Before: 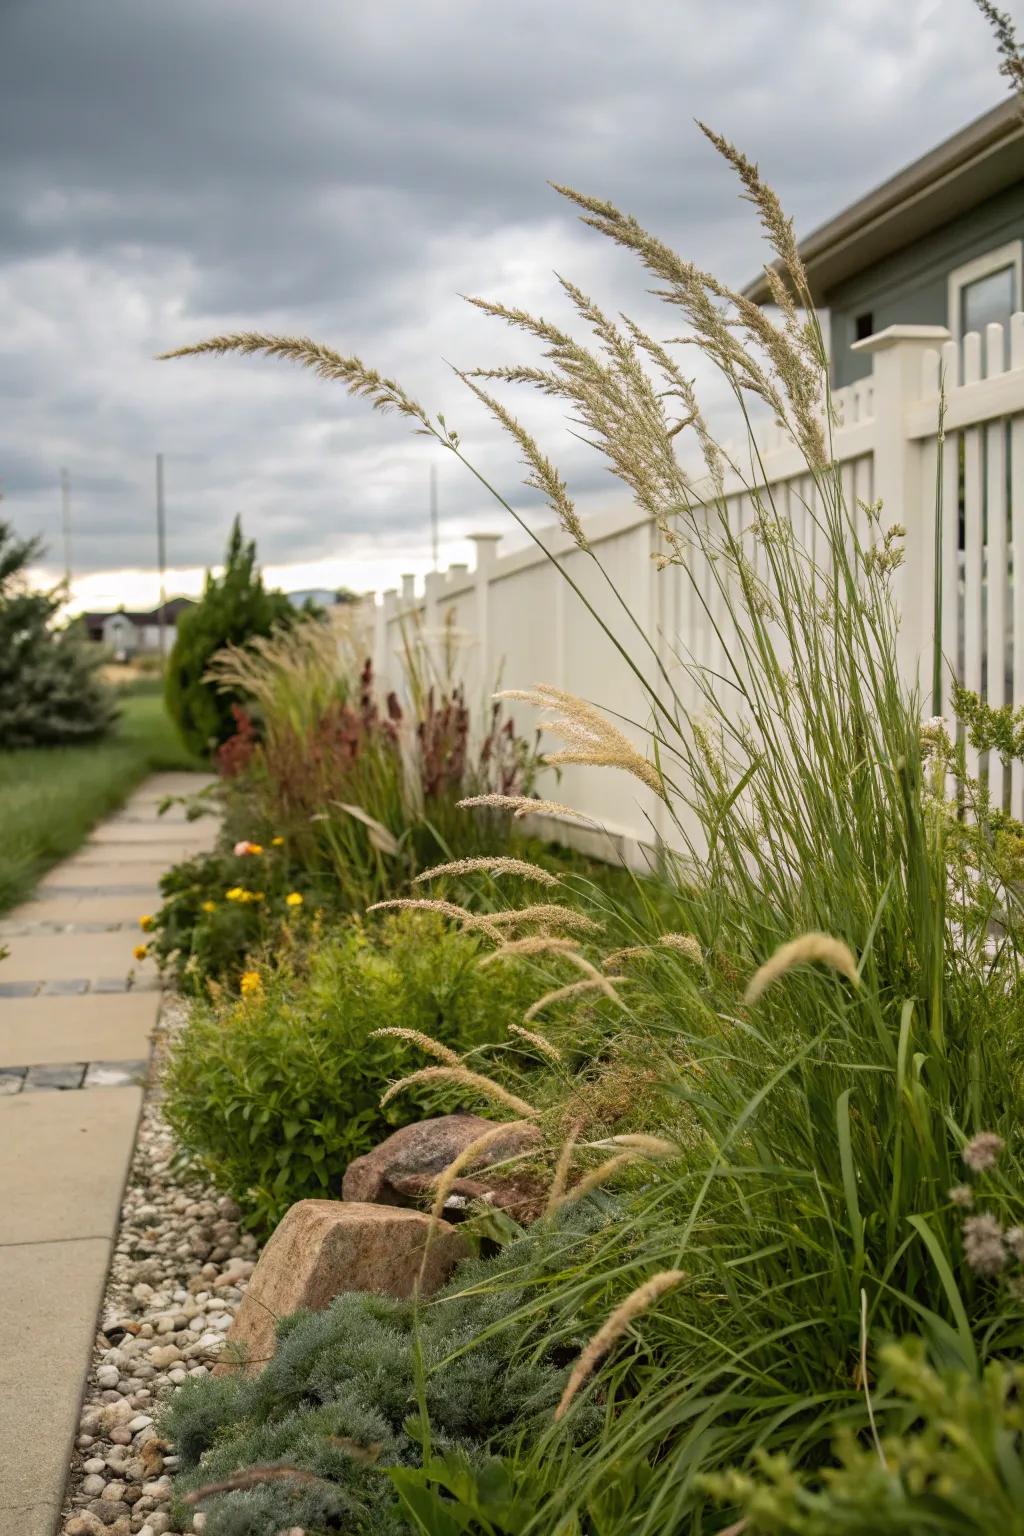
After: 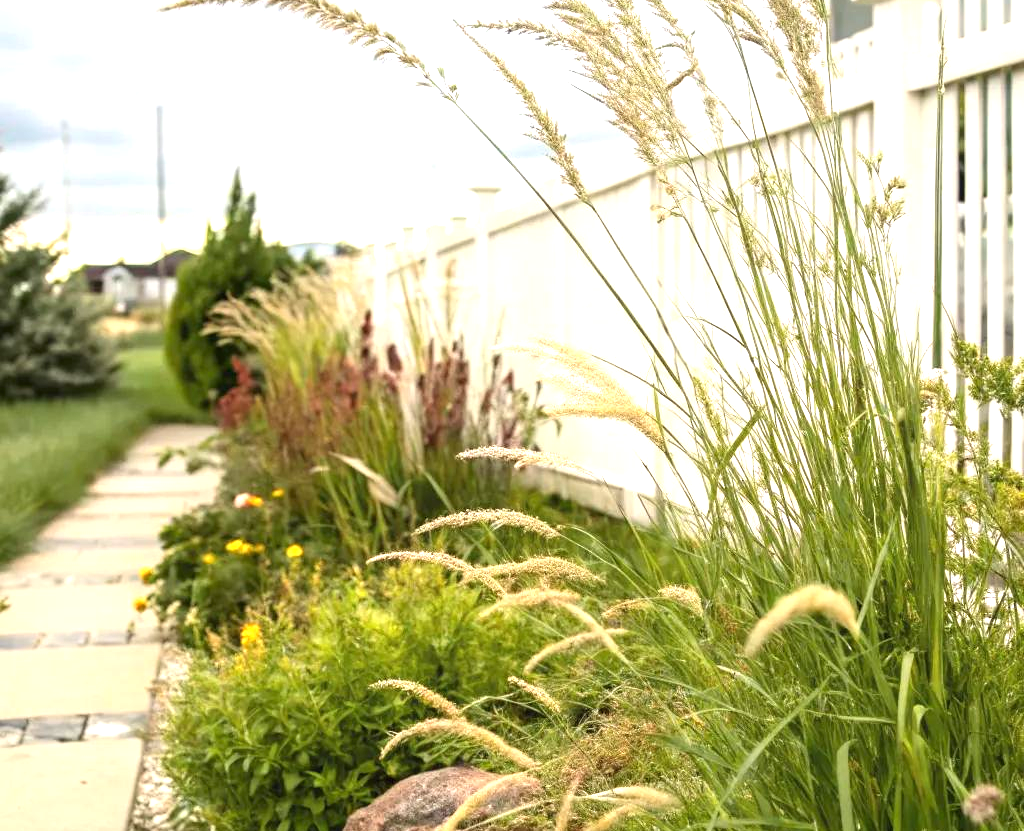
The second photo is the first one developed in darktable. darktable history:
exposure: black level correction 0, exposure 1.2 EV, compensate highlight preservation false
crop and rotate: top 22.676%, bottom 23.206%
